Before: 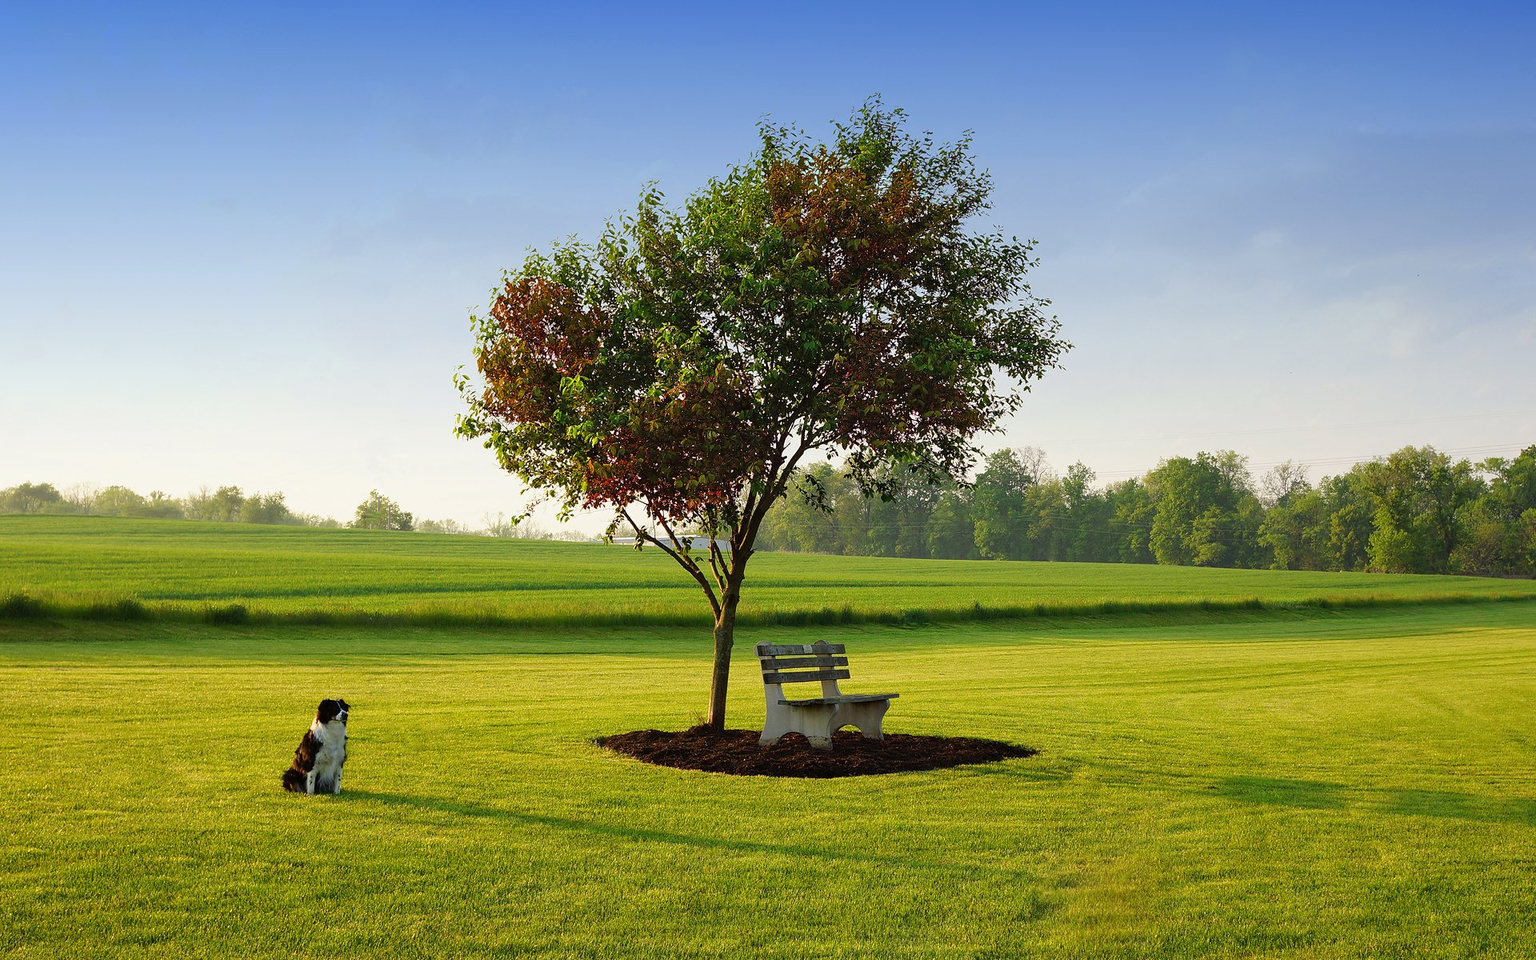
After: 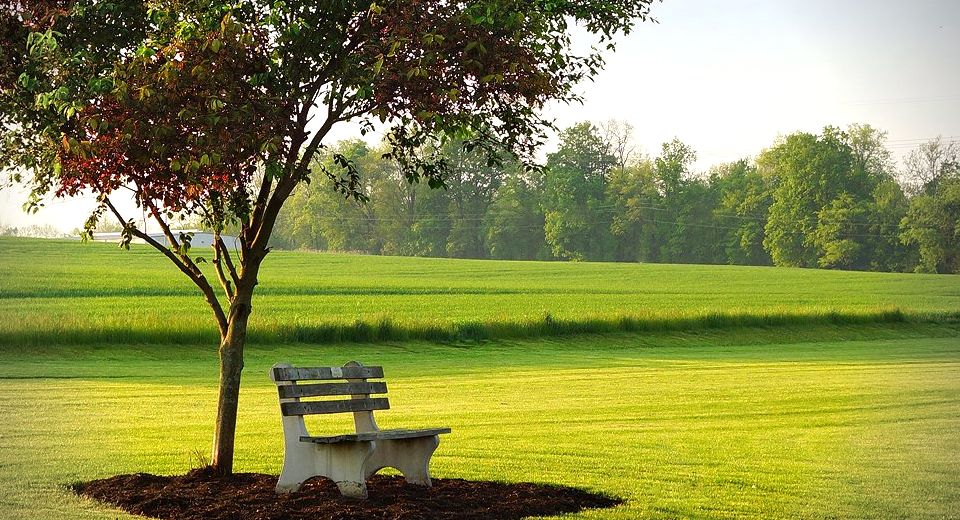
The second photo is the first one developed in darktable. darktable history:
exposure: black level correction 0.001, exposure 0.499 EV, compensate highlight preservation false
crop: left 35.073%, top 36.645%, right 14.882%, bottom 19.968%
vignetting: brightness -0.685
